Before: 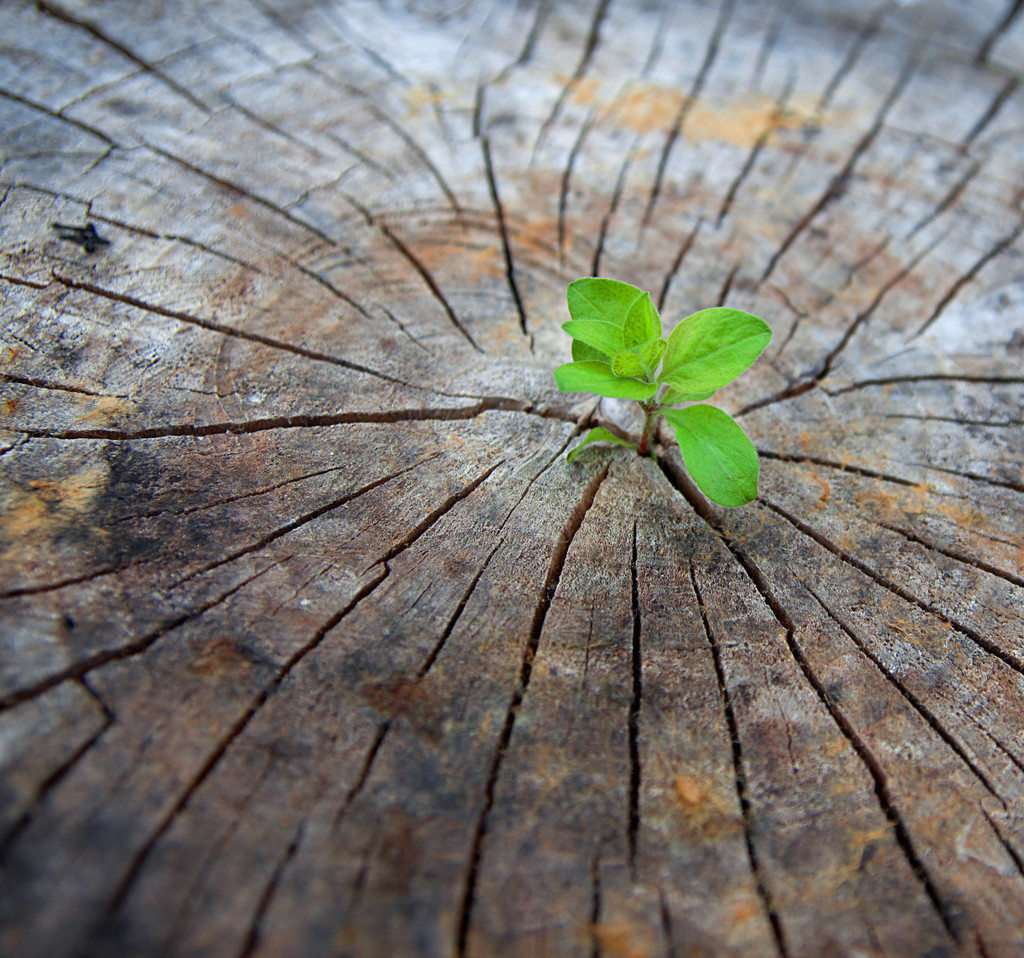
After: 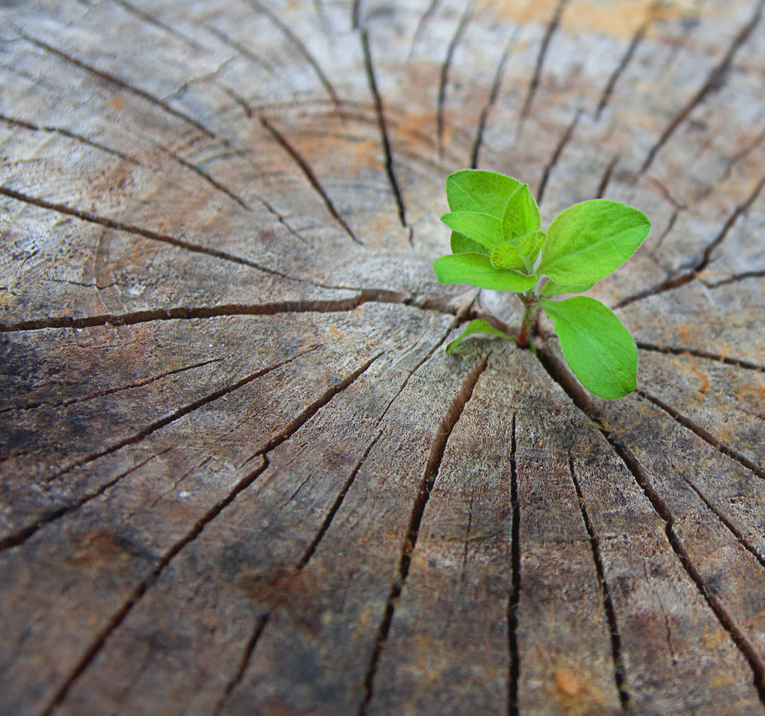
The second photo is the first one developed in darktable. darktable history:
crop and rotate: left 11.831%, top 11.346%, right 13.429%, bottom 13.899%
contrast equalizer: octaves 7, y [[0.6 ×6], [0.55 ×6], [0 ×6], [0 ×6], [0 ×6]], mix -0.3
